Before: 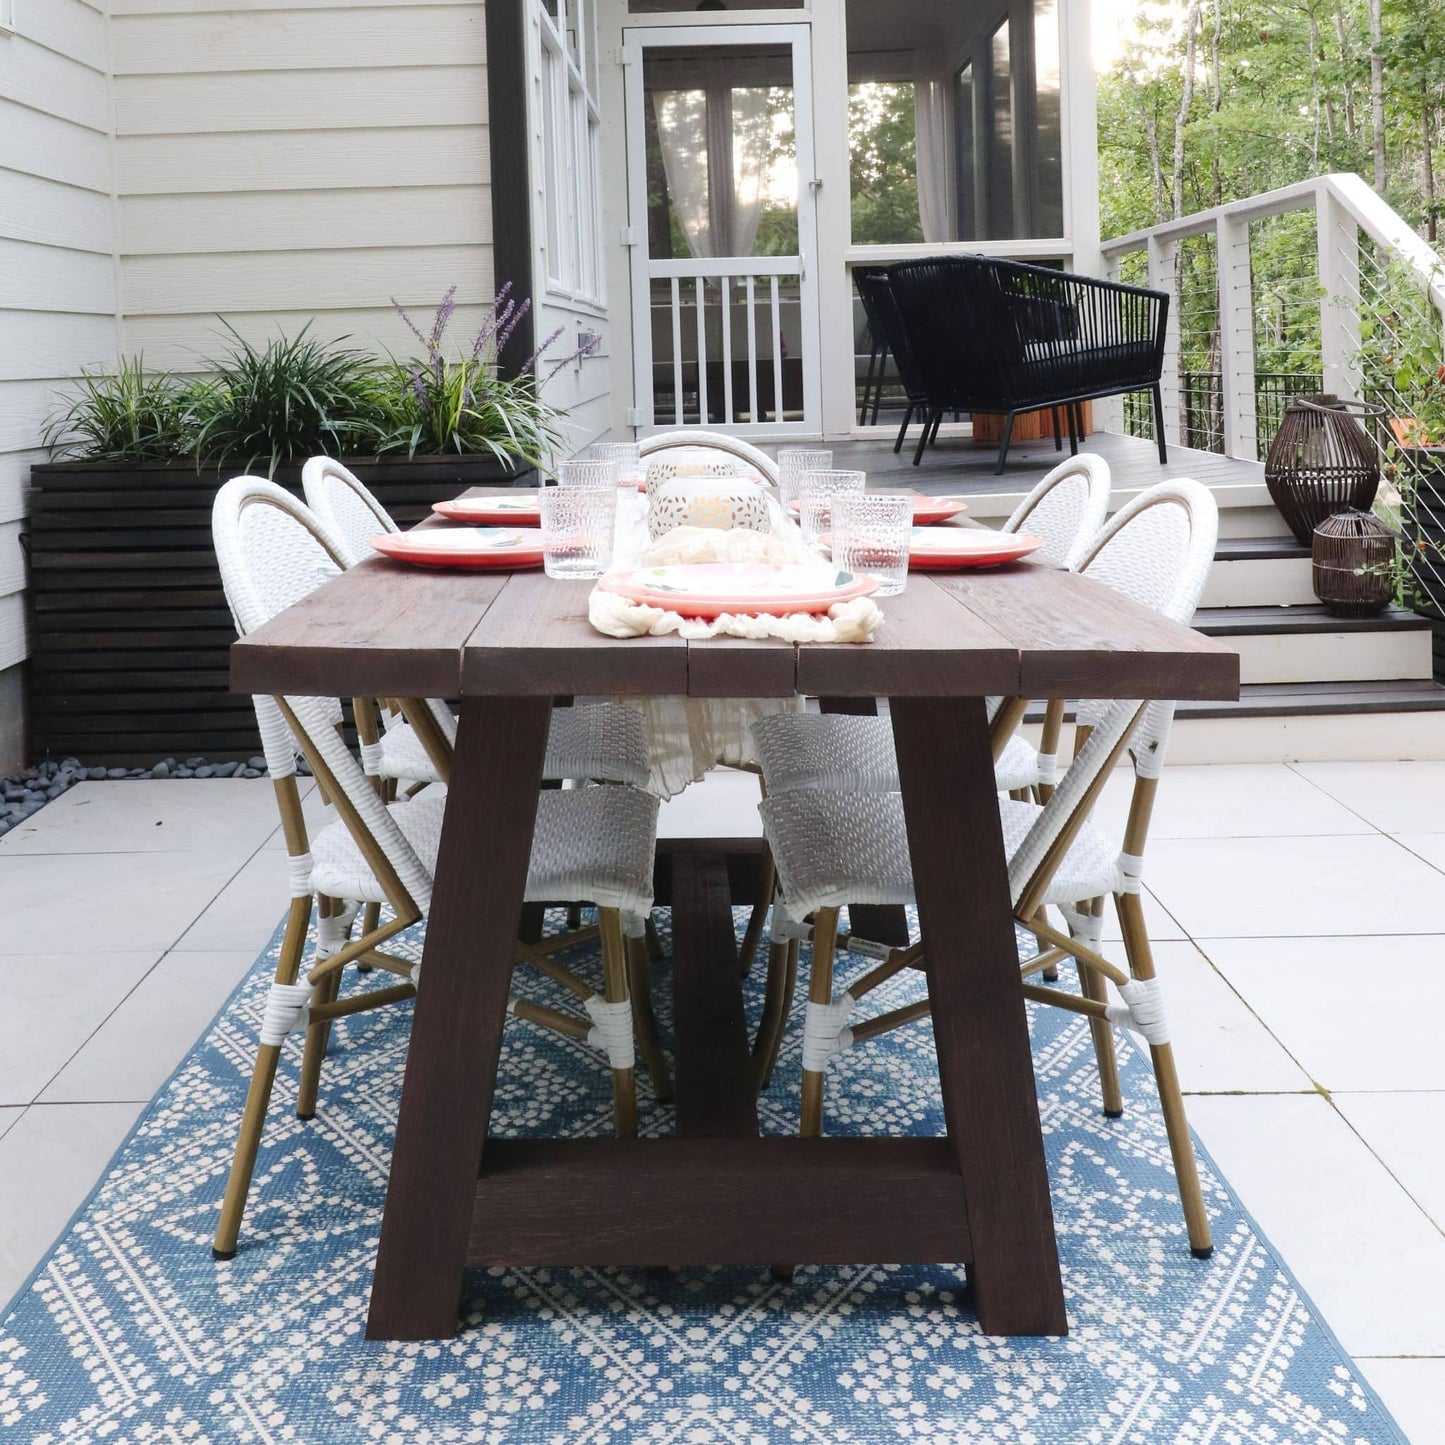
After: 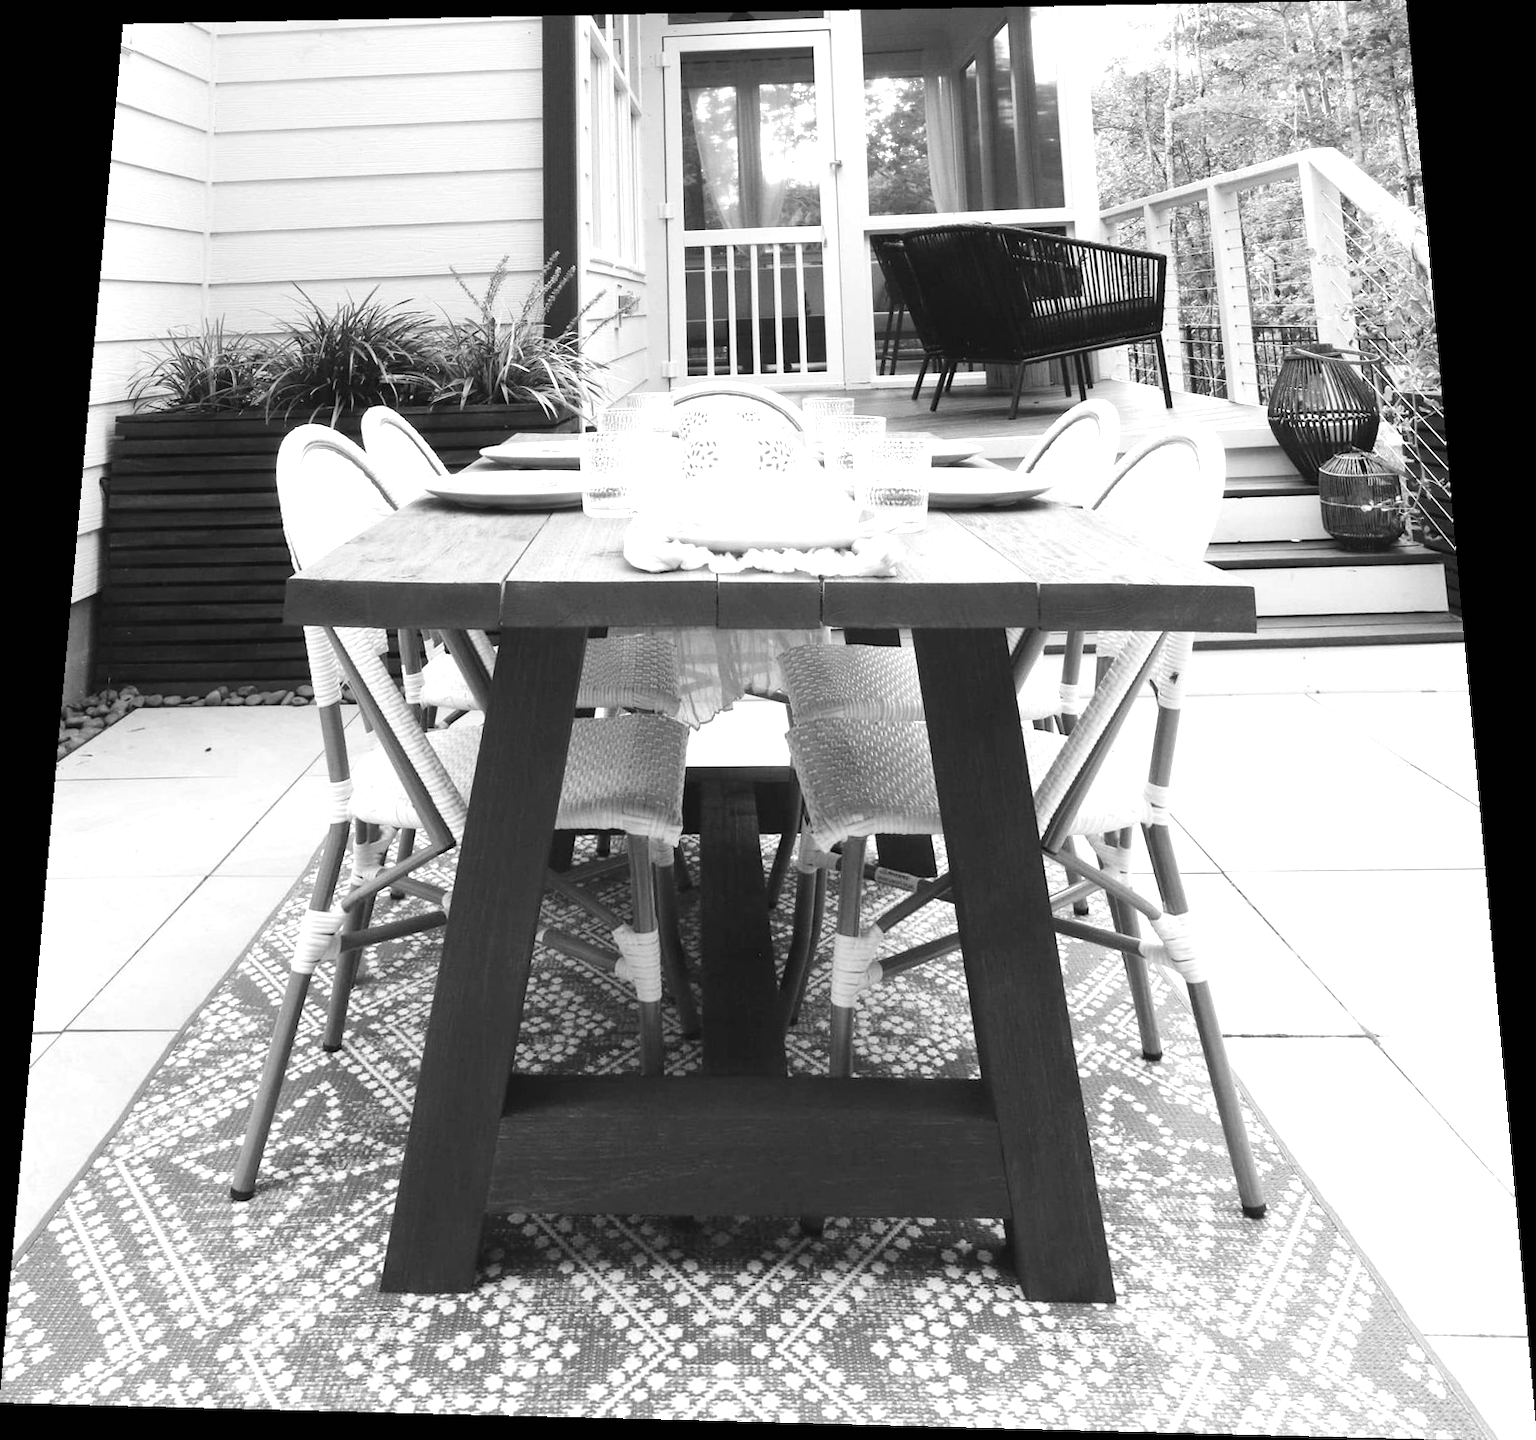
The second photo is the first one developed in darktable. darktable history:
monochrome: size 1
rotate and perspective: rotation 0.128°, lens shift (vertical) -0.181, lens shift (horizontal) -0.044, shear 0.001, automatic cropping off
exposure: black level correction 0, exposure 0.7 EV, compensate exposure bias true, compensate highlight preservation false
